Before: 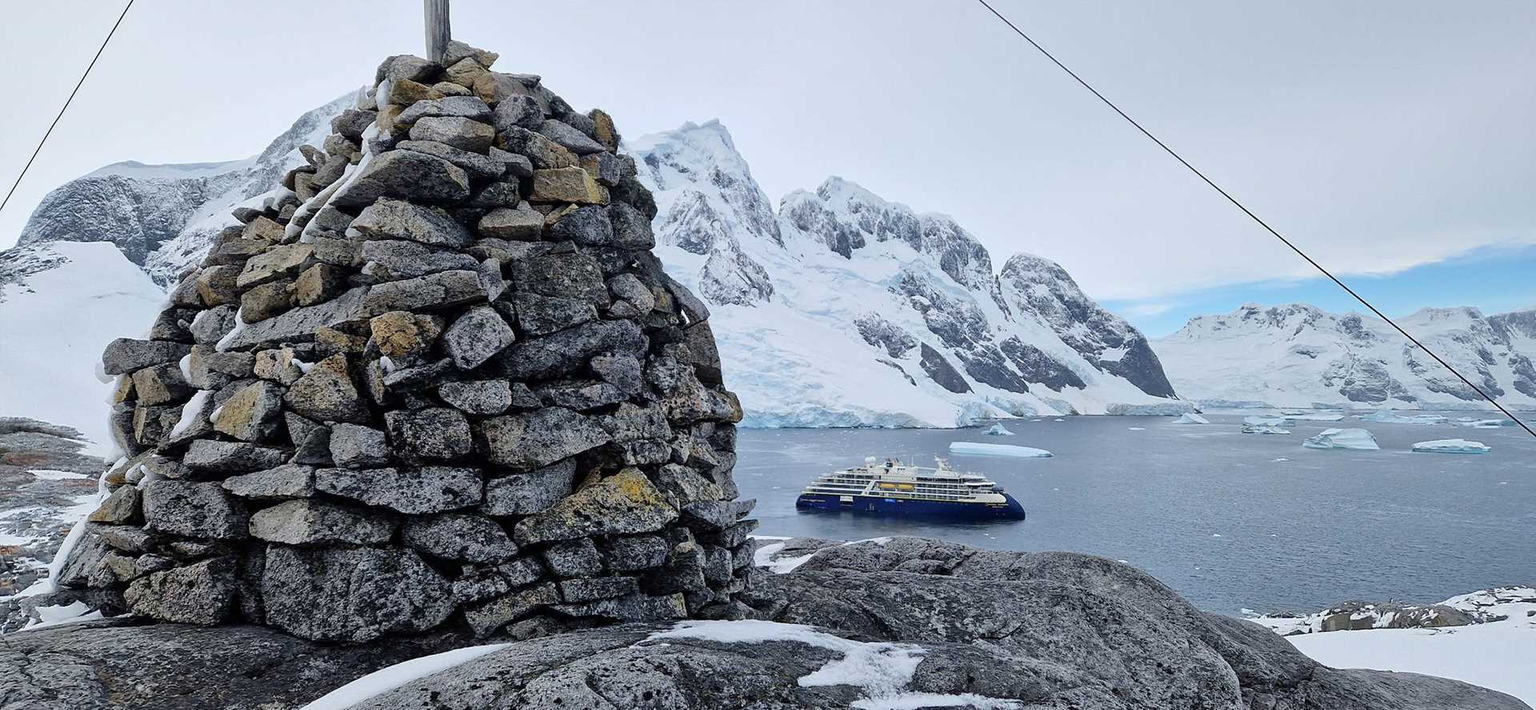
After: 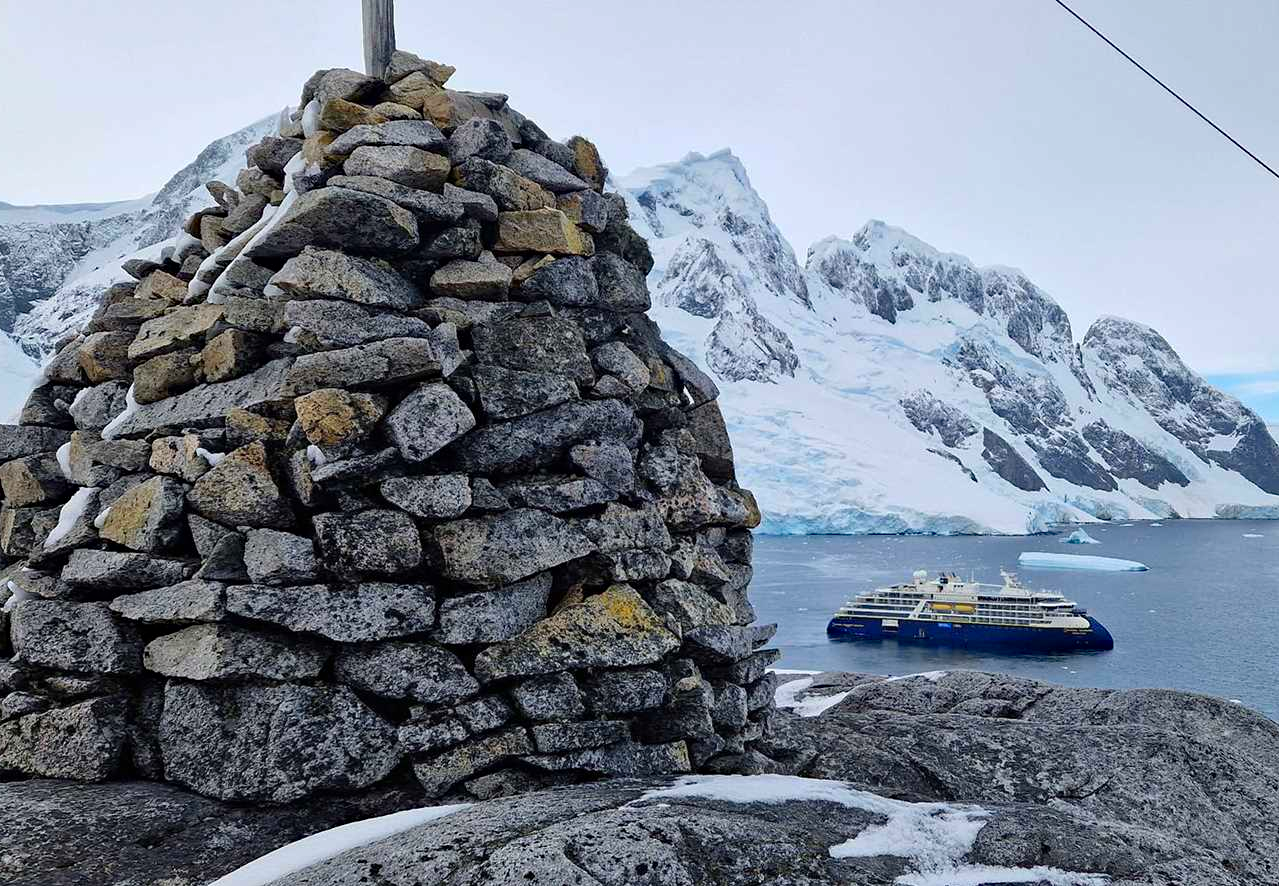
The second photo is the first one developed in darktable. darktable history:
haze removal: strength 0.29, distance 0.25, compatibility mode true, adaptive false
contrast brightness saturation: saturation 0.18
crop and rotate: left 8.786%, right 24.548%
